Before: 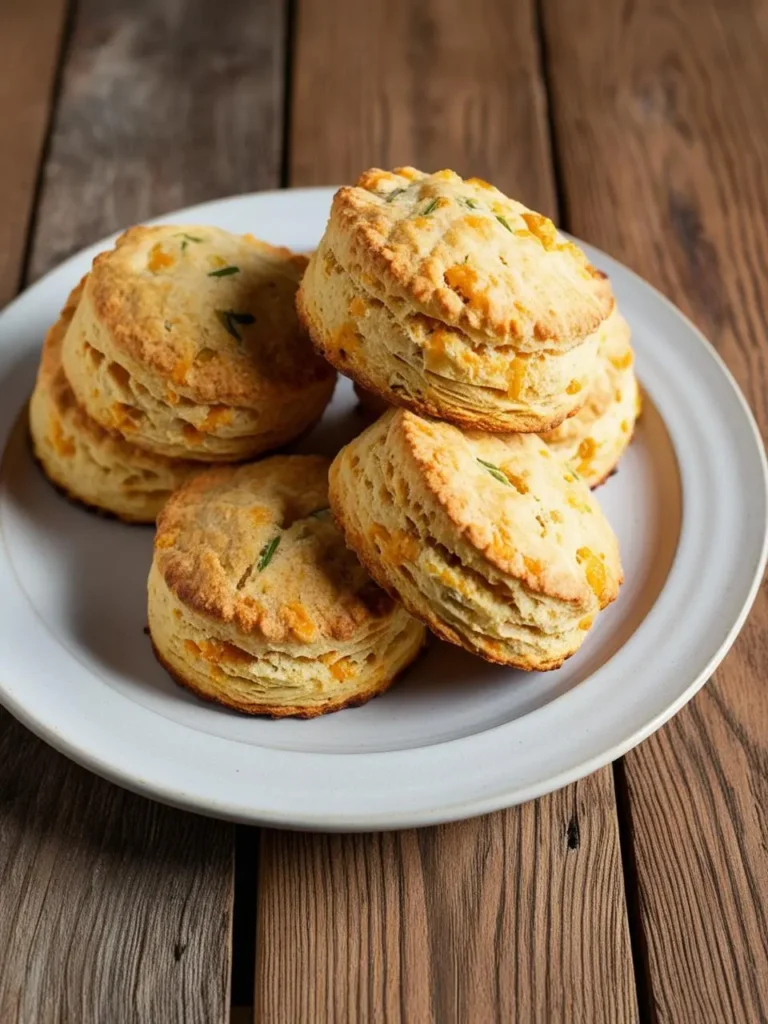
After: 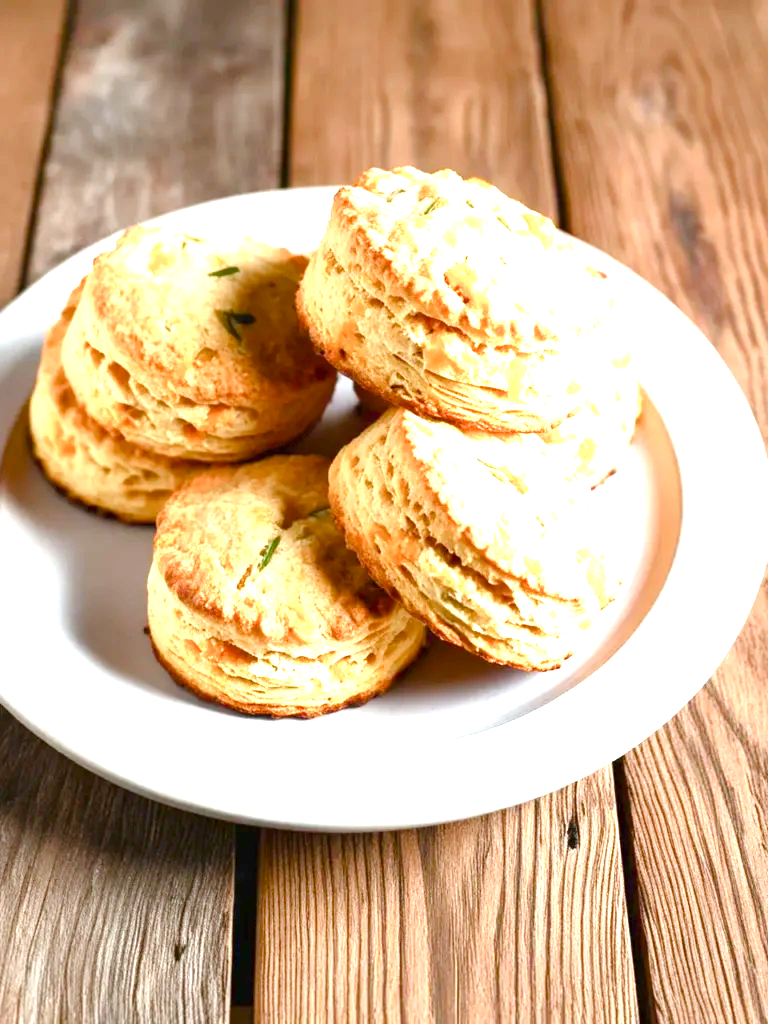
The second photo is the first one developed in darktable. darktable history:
color balance rgb: perceptual saturation grading › global saturation 20%, perceptual saturation grading › highlights -50%, perceptual saturation grading › shadows 30%, perceptual brilliance grading › global brilliance 10%, perceptual brilliance grading › shadows 15%
exposure: black level correction 0, exposure 1.45 EV, compensate exposure bias true, compensate highlight preservation false
